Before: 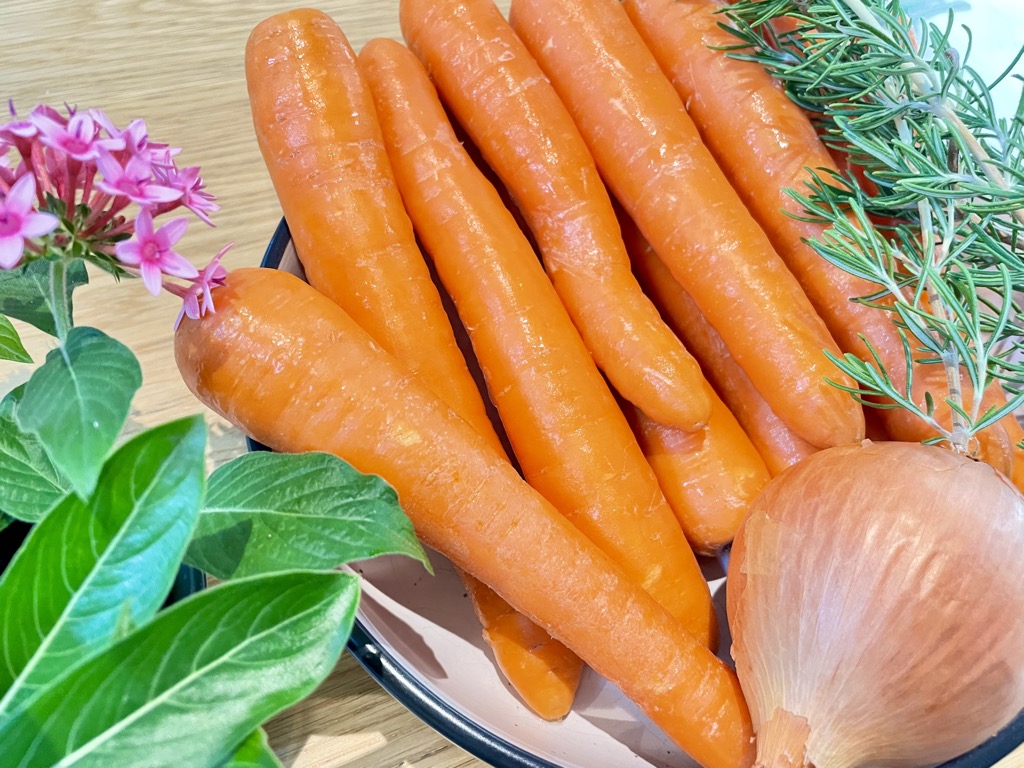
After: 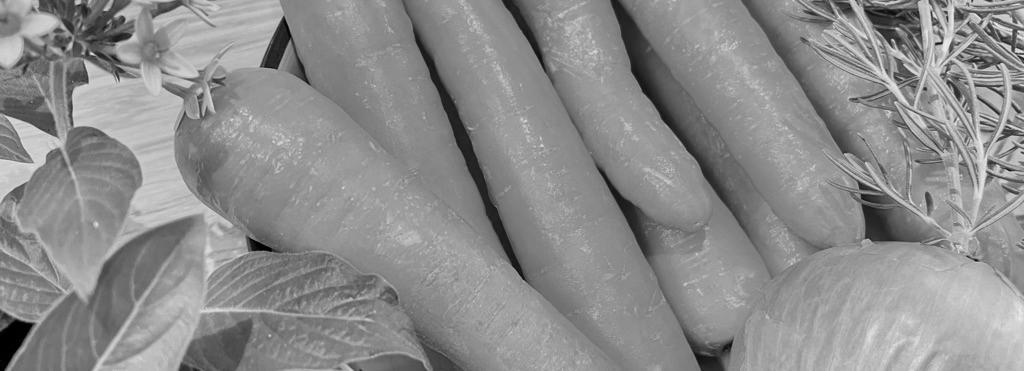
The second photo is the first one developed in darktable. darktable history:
crop and rotate: top 26.056%, bottom 25.543%
monochrome: a 14.95, b -89.96
